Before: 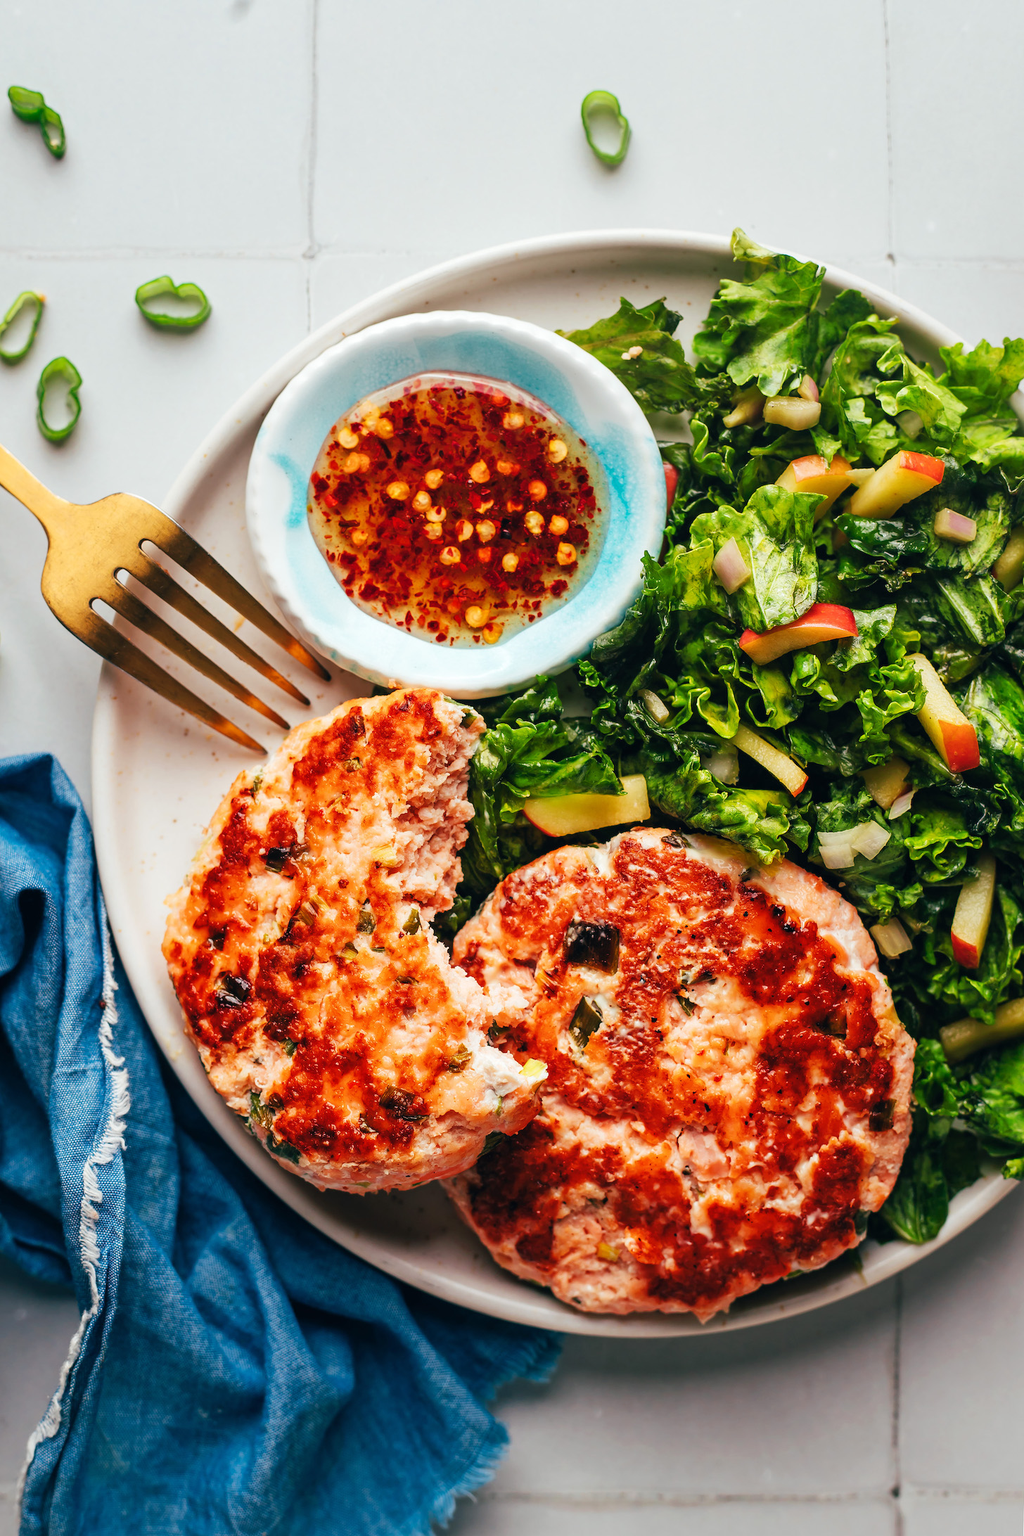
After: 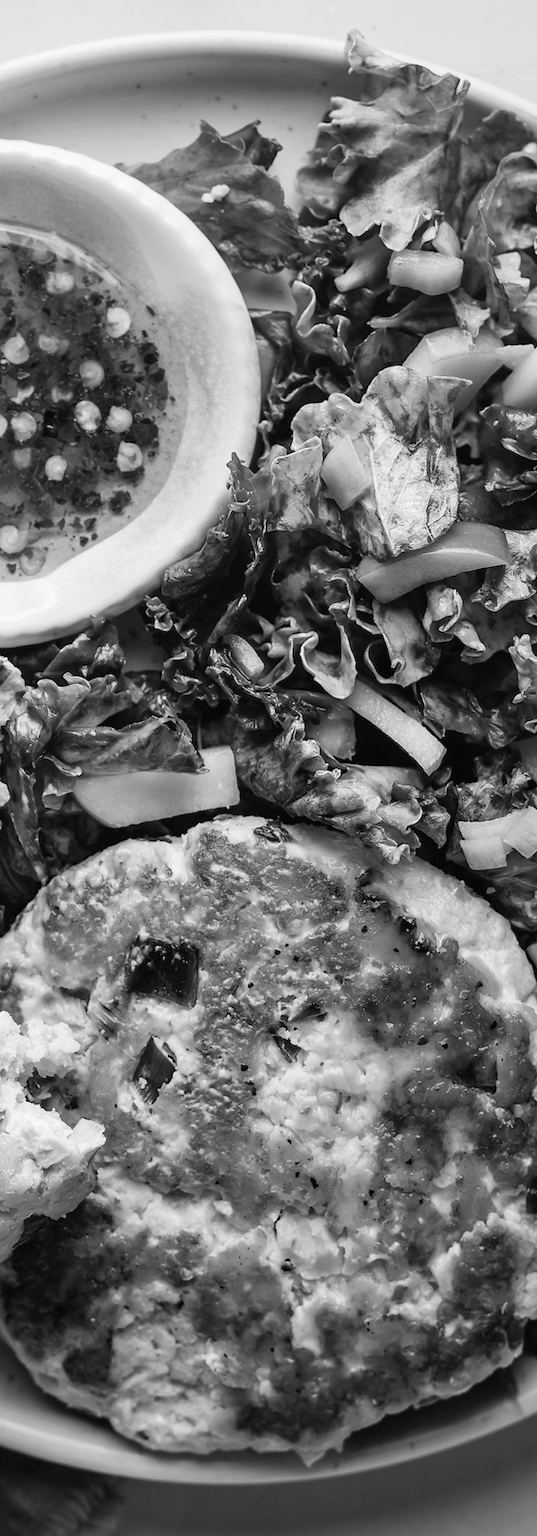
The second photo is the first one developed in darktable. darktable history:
crop: left 45.721%, top 13.393%, right 14.118%, bottom 10.01%
monochrome: a -6.99, b 35.61, size 1.4
